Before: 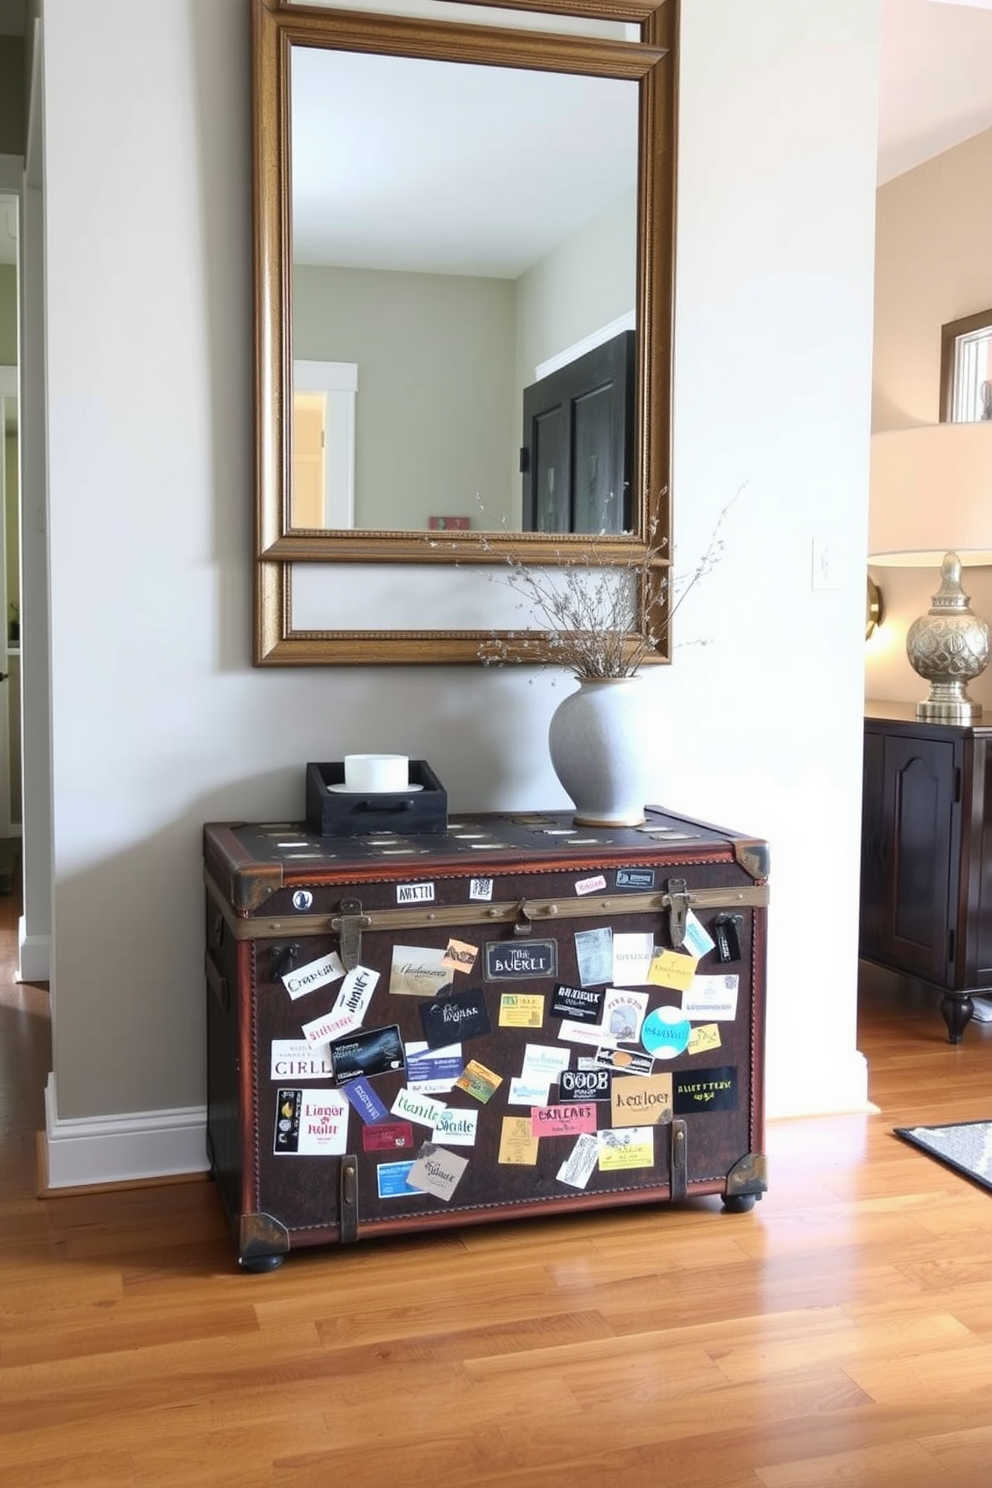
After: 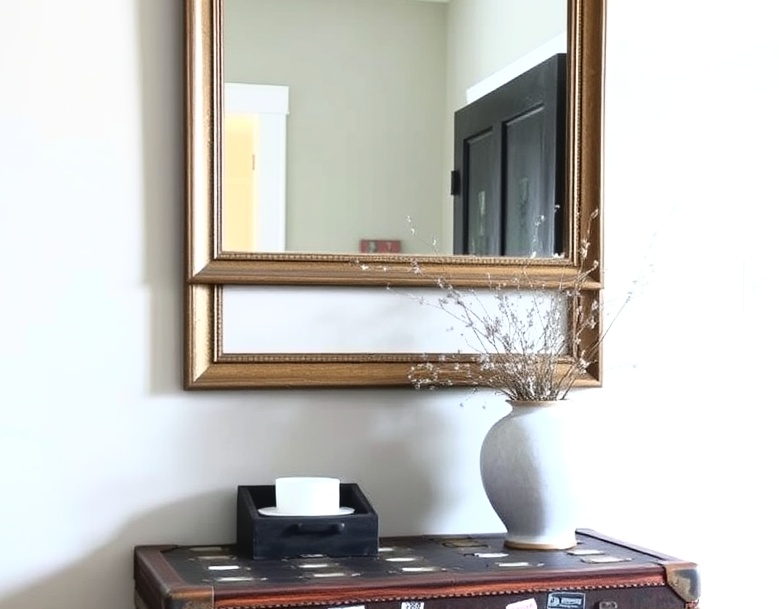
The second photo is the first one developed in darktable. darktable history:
tone curve: curves: ch0 [(0, 0) (0.003, 0.047) (0.011, 0.047) (0.025, 0.047) (0.044, 0.049) (0.069, 0.051) (0.1, 0.062) (0.136, 0.086) (0.177, 0.125) (0.224, 0.178) (0.277, 0.246) (0.335, 0.324) (0.399, 0.407) (0.468, 0.48) (0.543, 0.57) (0.623, 0.675) (0.709, 0.772) (0.801, 0.876) (0.898, 0.963) (1, 1)], color space Lab, independent channels, preserve colors none
exposure: exposure 0.224 EV, compensate highlight preservation false
crop: left 6.979%, top 18.67%, right 14.404%, bottom 40.367%
